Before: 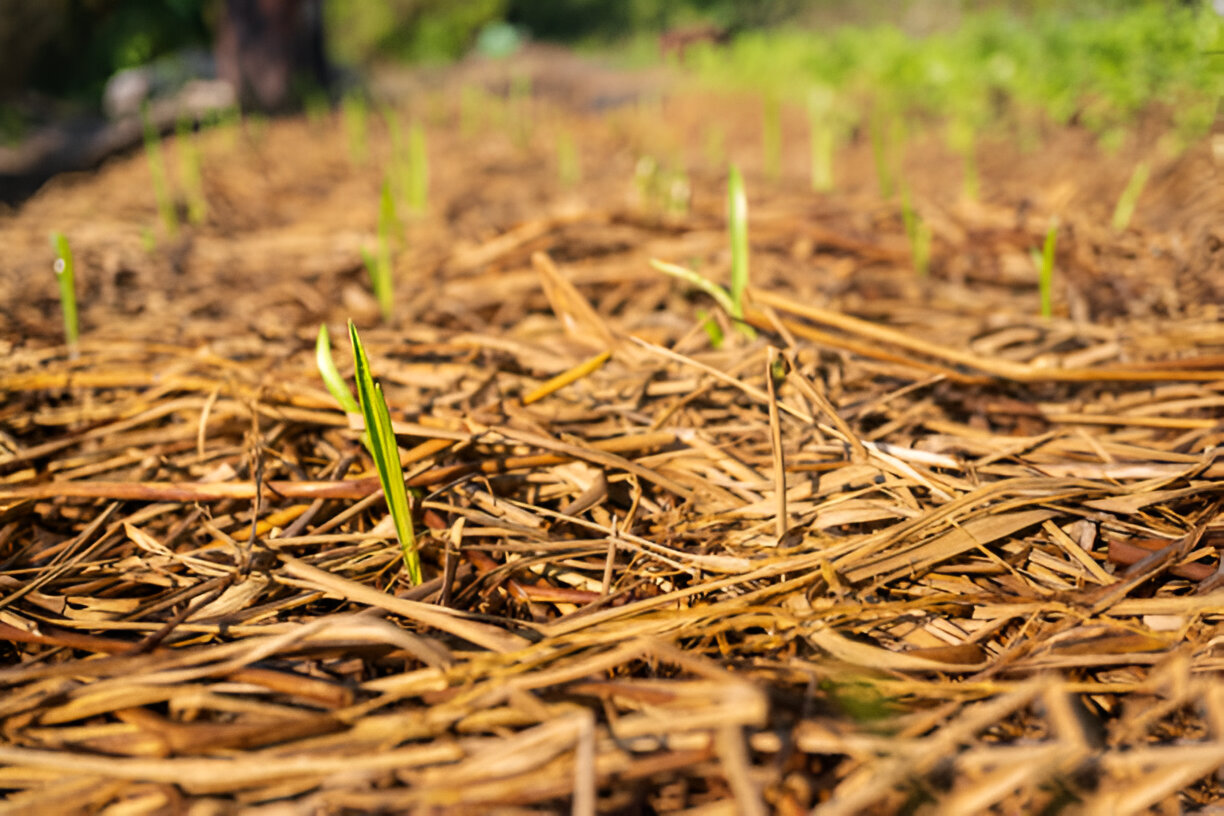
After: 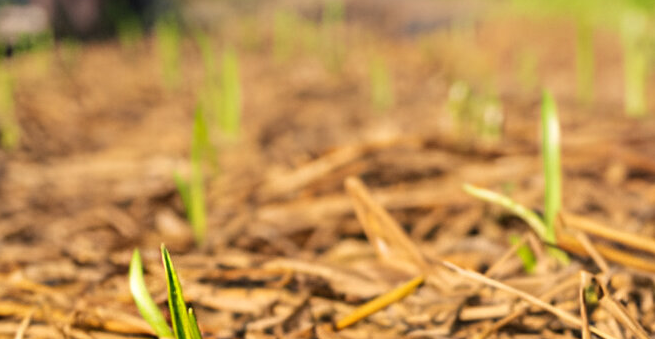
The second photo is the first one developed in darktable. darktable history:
crop: left 15.334%, top 9.308%, right 31.111%, bottom 49.124%
